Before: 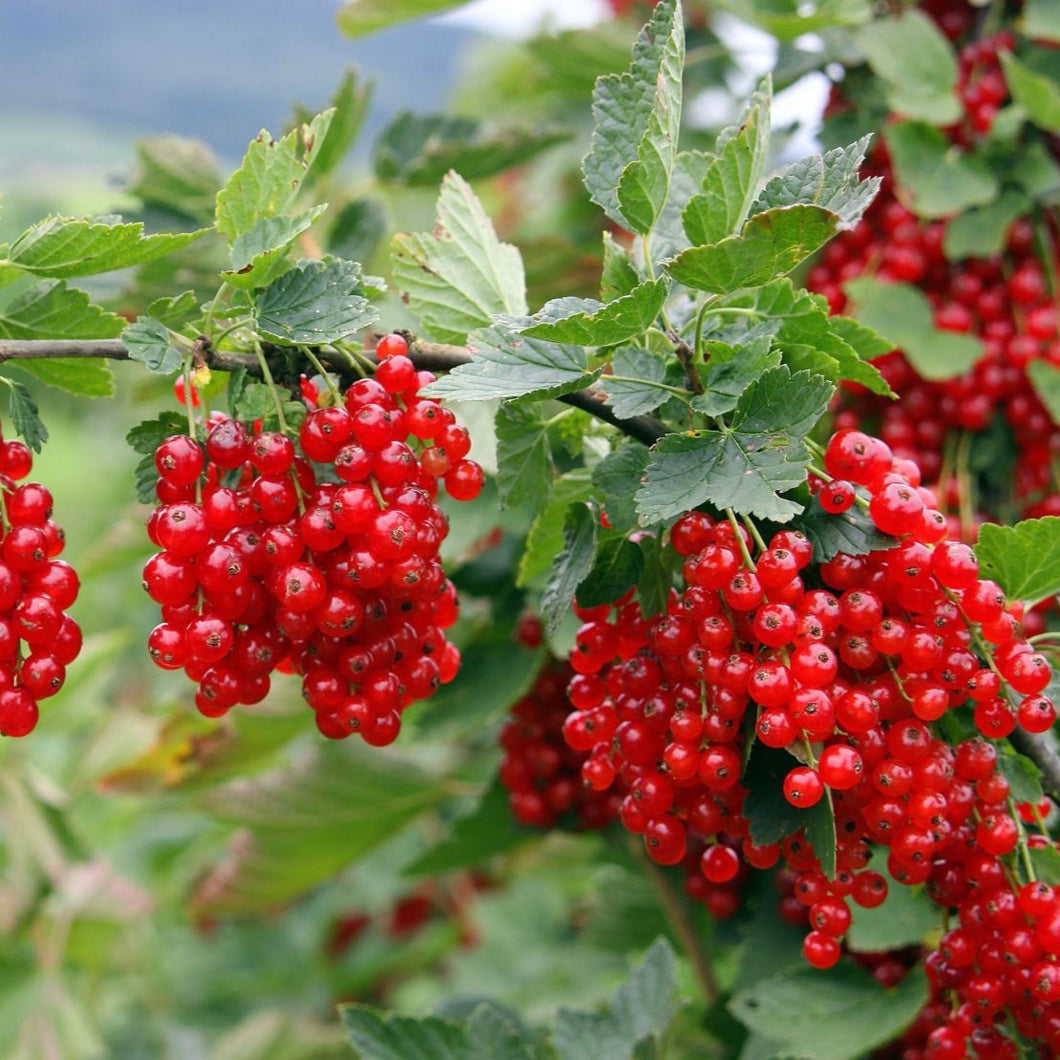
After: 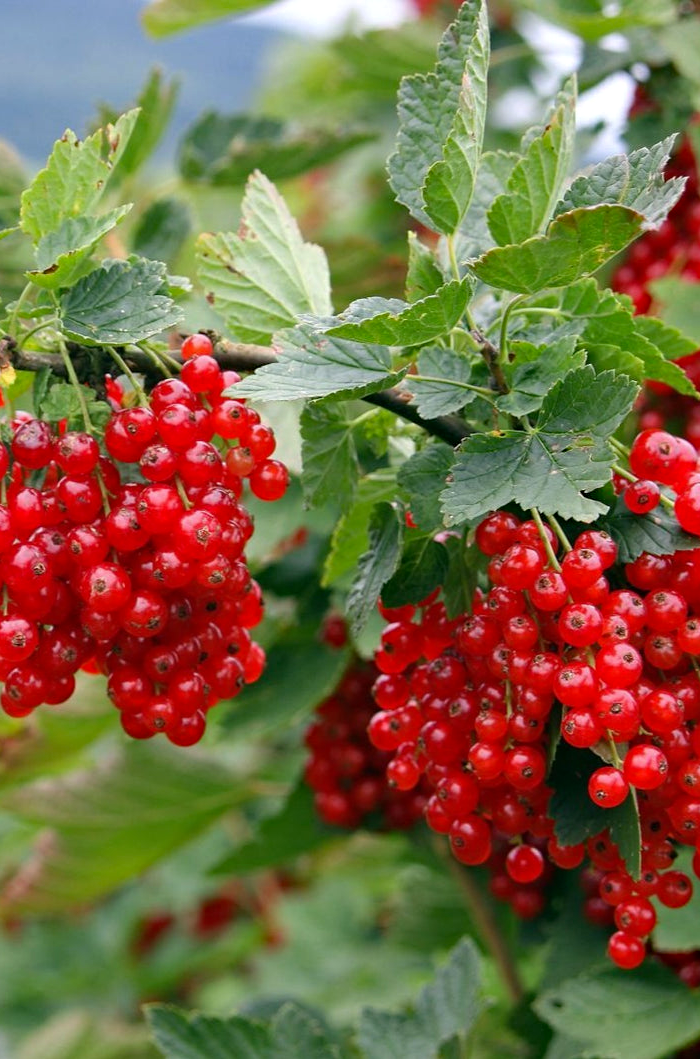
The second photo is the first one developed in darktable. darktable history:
crop and rotate: left 18.442%, right 15.508%
haze removal: compatibility mode true, adaptive false
